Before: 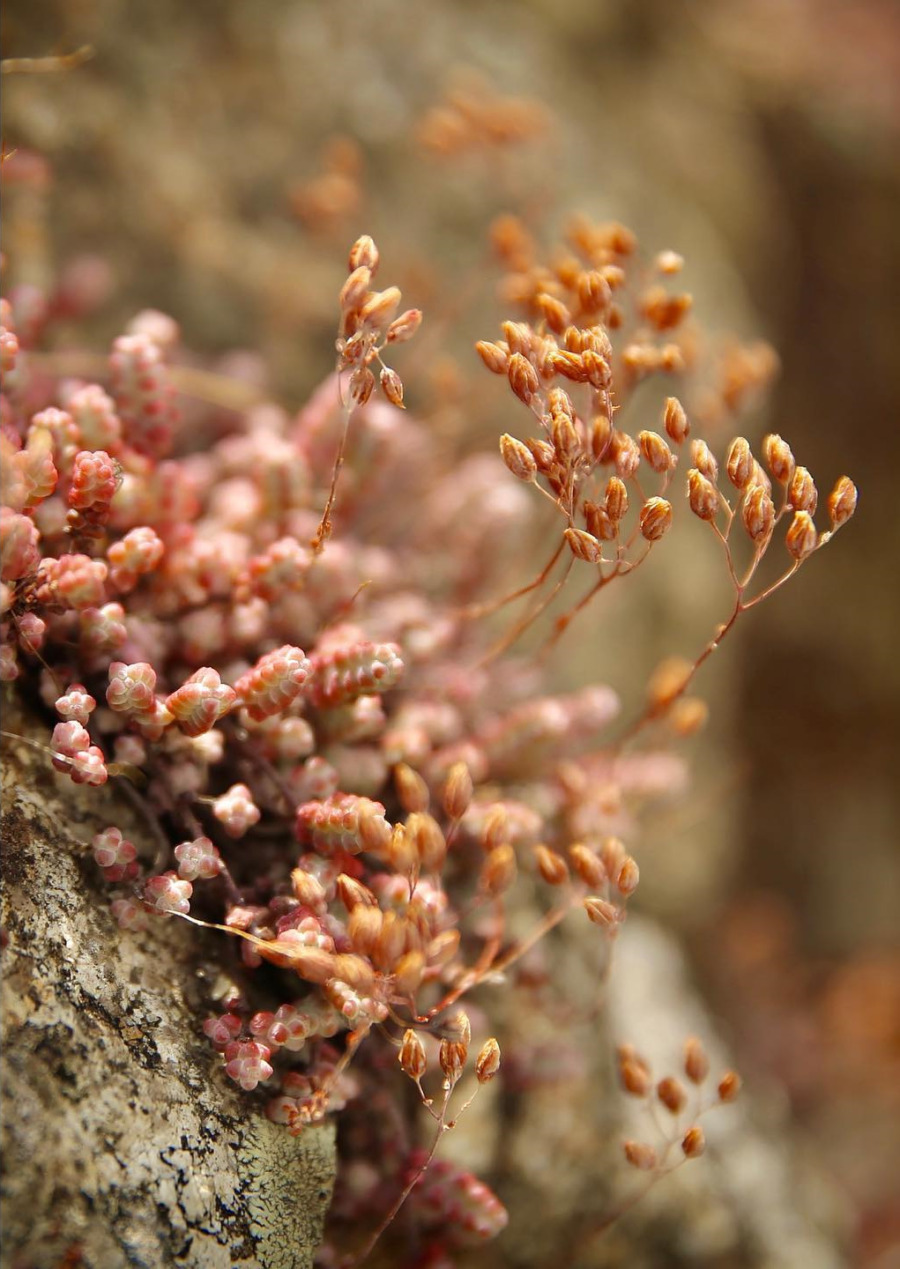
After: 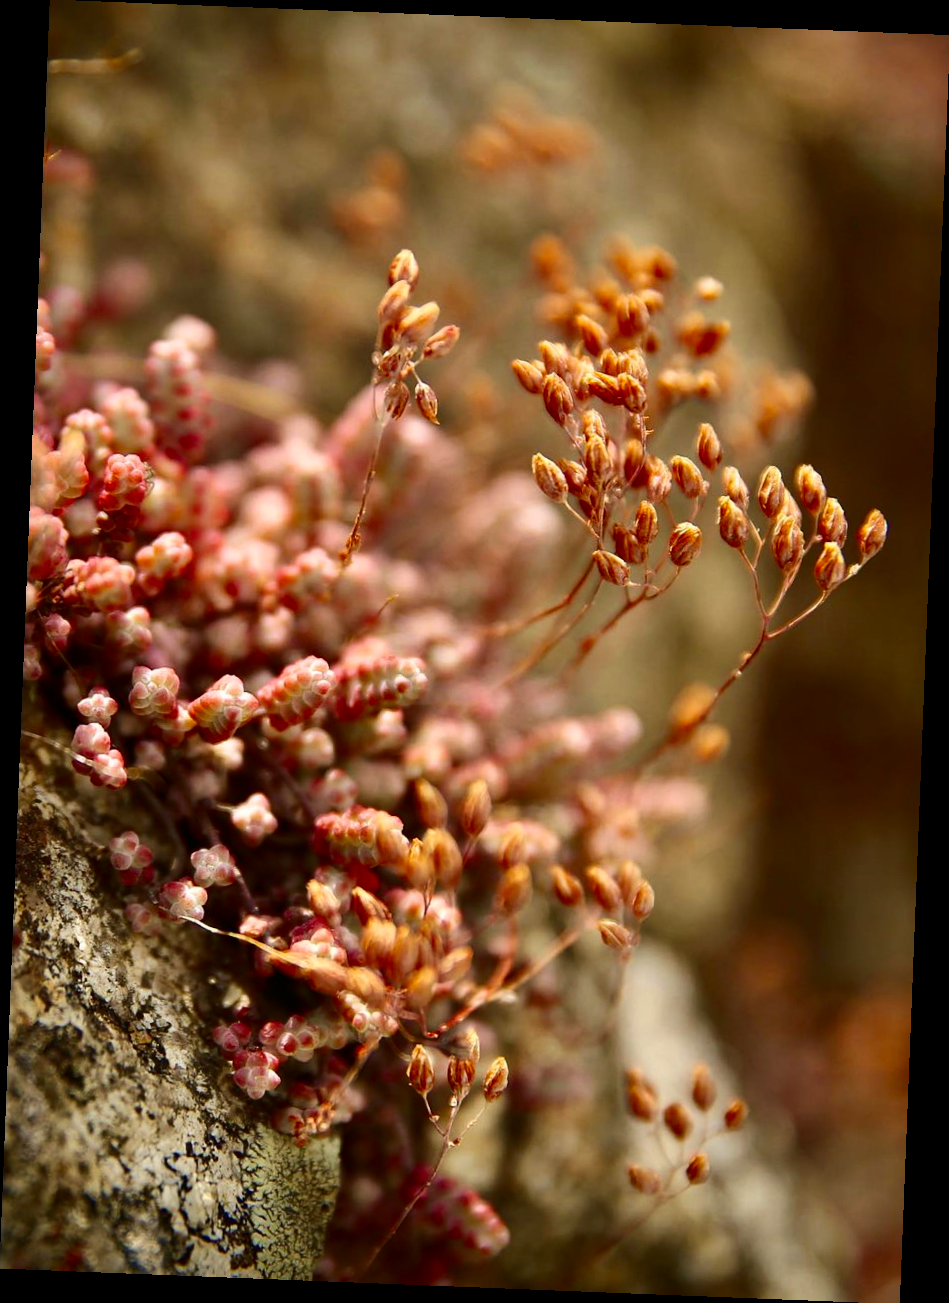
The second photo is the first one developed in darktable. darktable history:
contrast brightness saturation: contrast 0.19, brightness -0.11, saturation 0.21
rotate and perspective: rotation 2.27°, automatic cropping off
